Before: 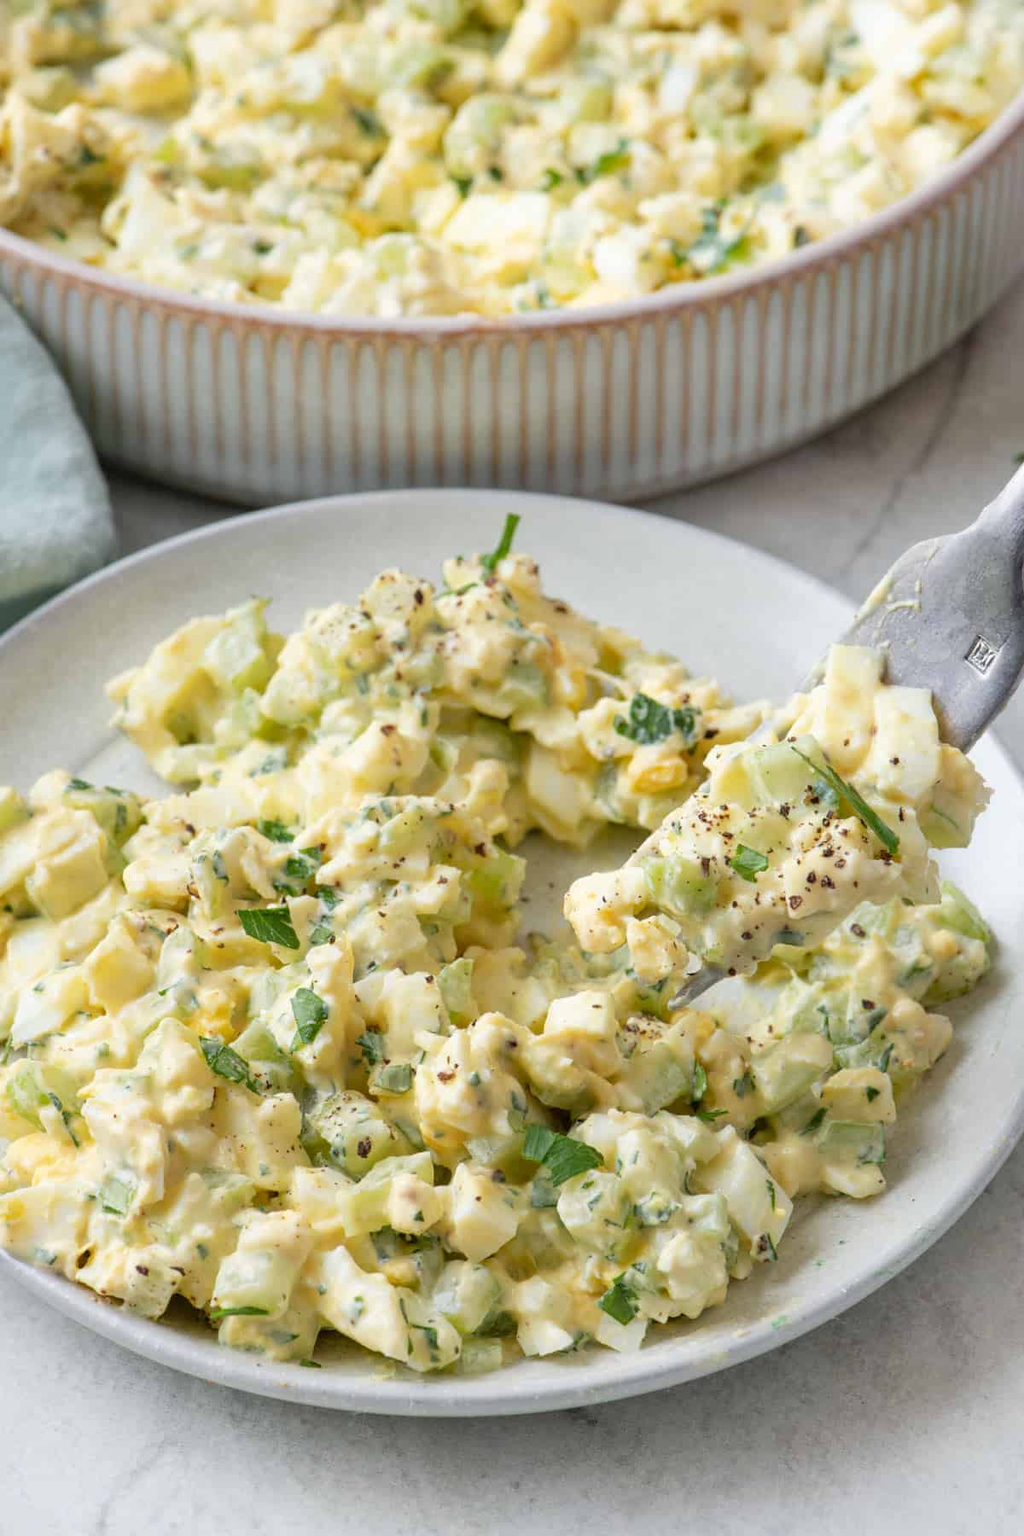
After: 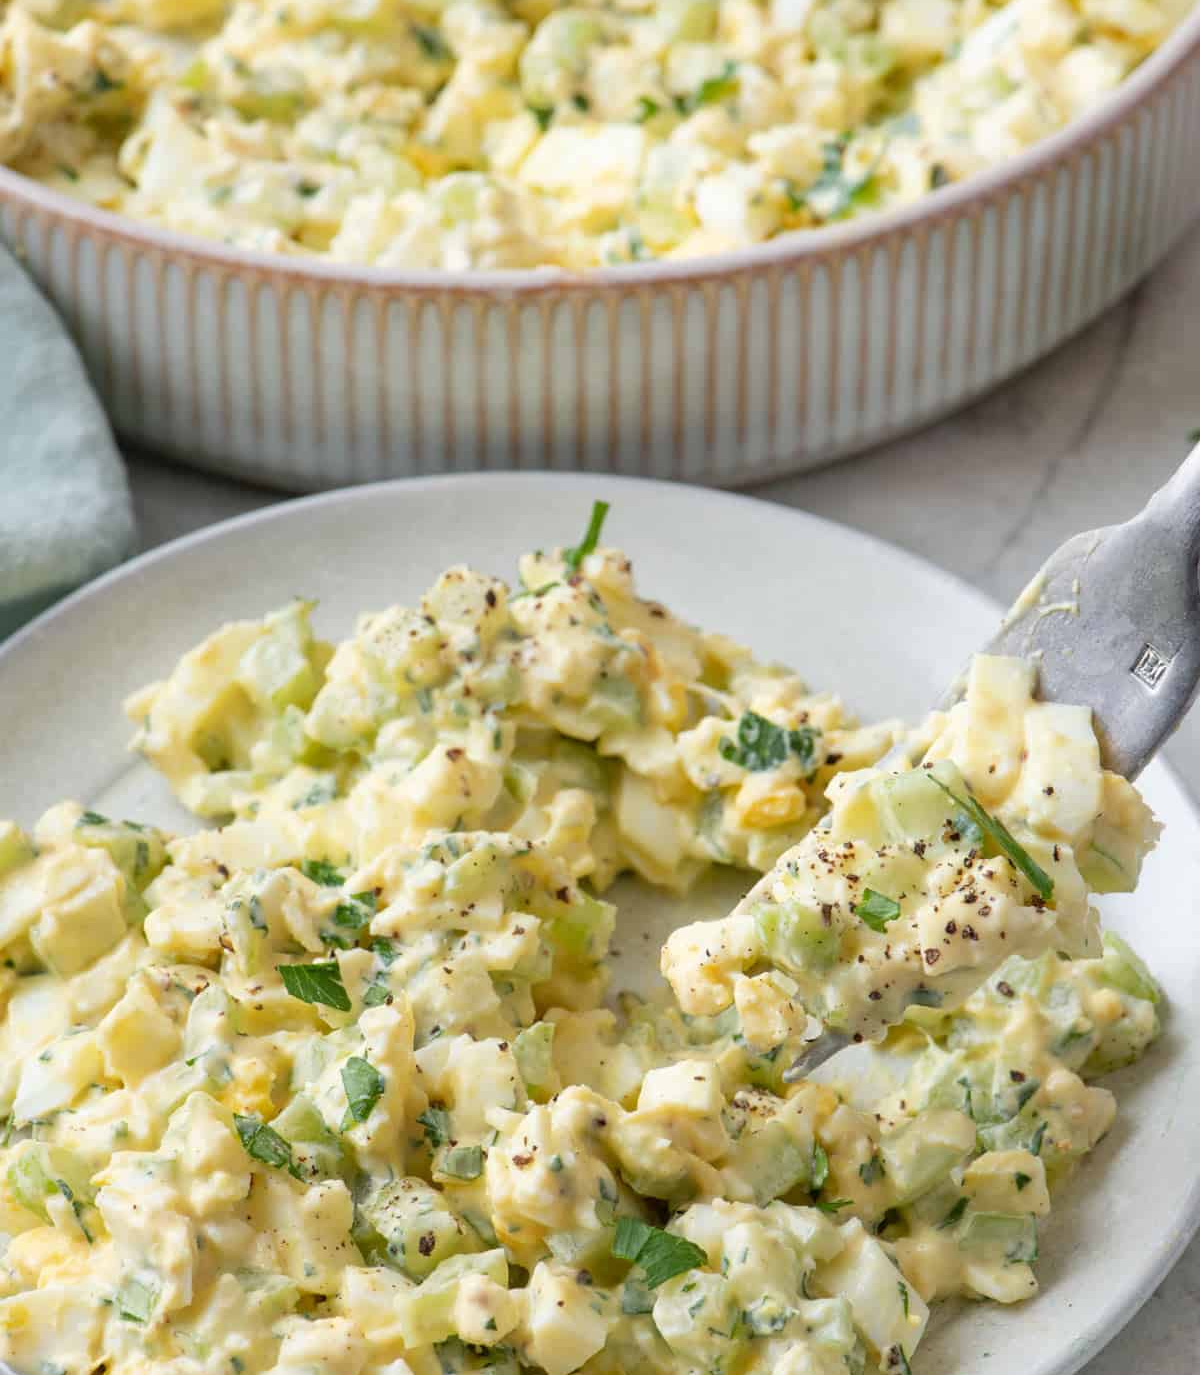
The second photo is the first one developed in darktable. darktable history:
crop: top 5.628%, bottom 17.978%
